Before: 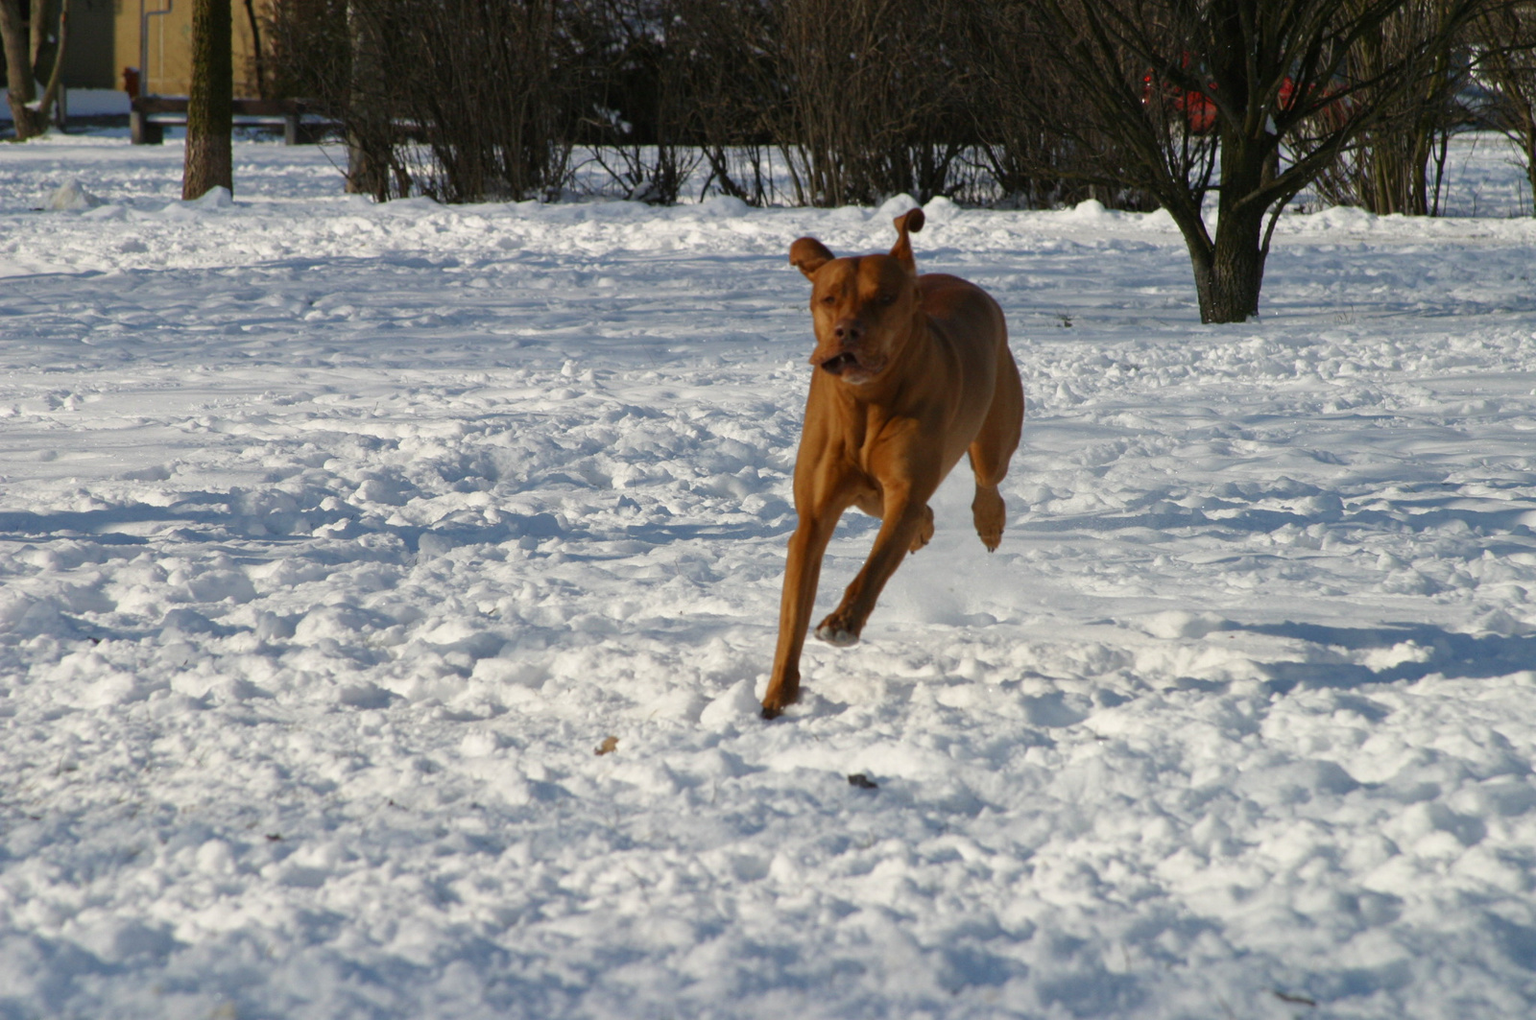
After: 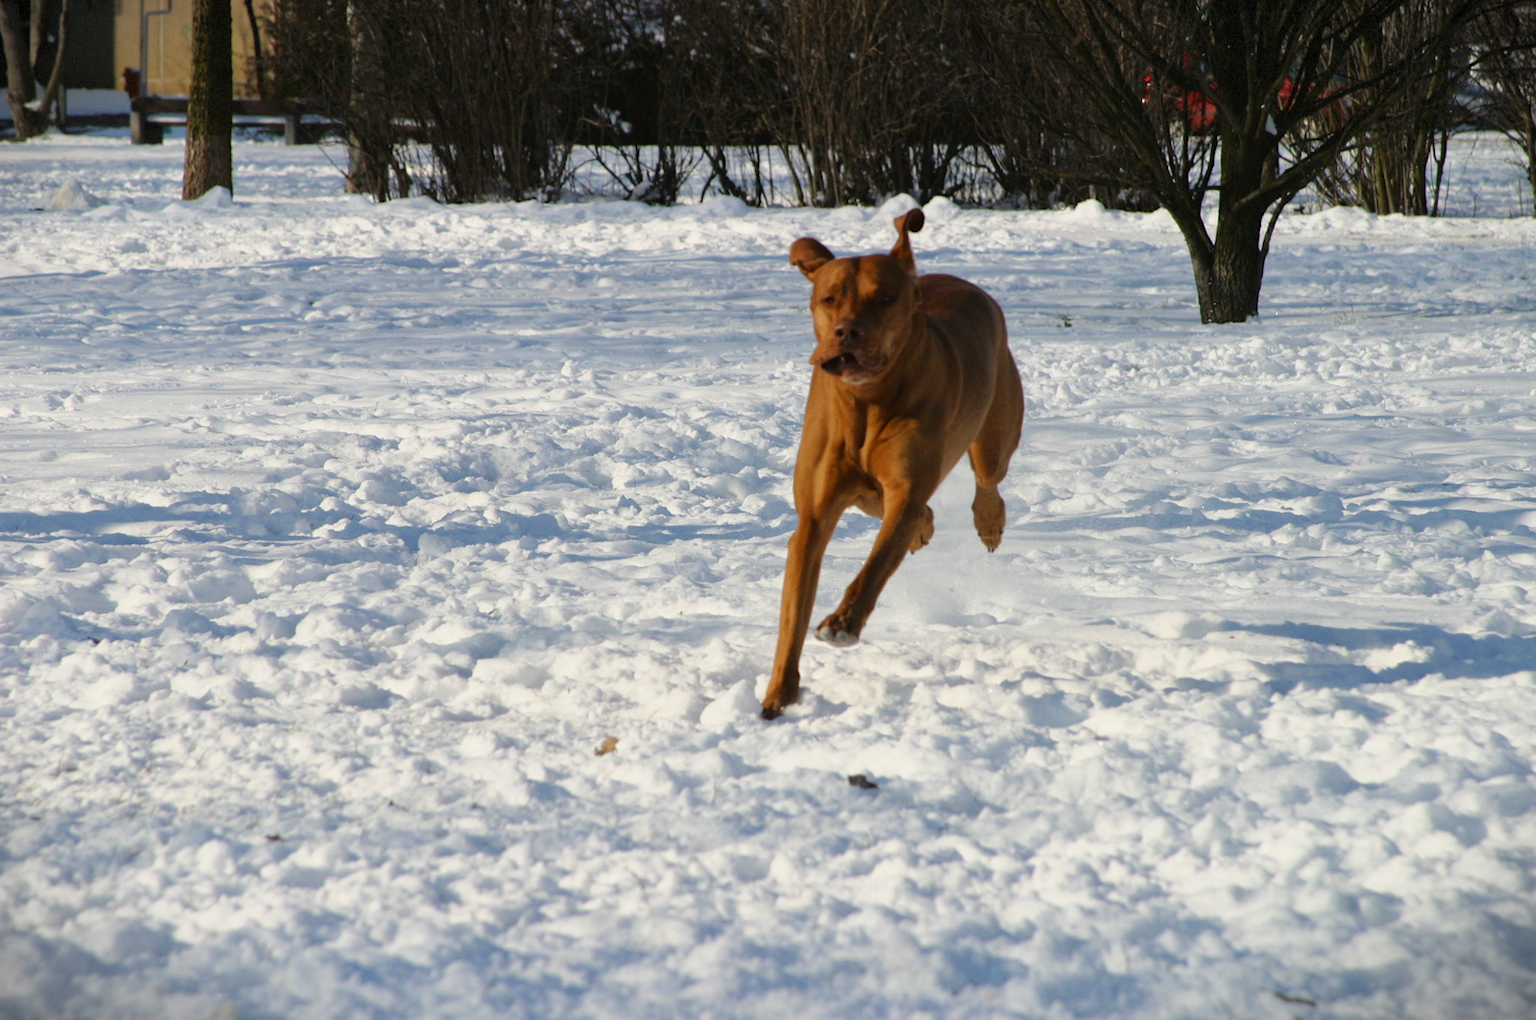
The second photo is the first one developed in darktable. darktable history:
tone equalizer: edges refinement/feathering 500, mask exposure compensation -1.57 EV, preserve details no
tone curve: curves: ch0 [(0, 0.021) (0.049, 0.044) (0.152, 0.14) (0.328, 0.377) (0.473, 0.543) (0.641, 0.705) (0.85, 0.894) (1, 0.969)]; ch1 [(0, 0) (0.302, 0.331) (0.433, 0.432) (0.472, 0.47) (0.502, 0.503) (0.527, 0.516) (0.564, 0.573) (0.614, 0.626) (0.677, 0.701) (0.859, 0.885) (1, 1)]; ch2 [(0, 0) (0.33, 0.301) (0.447, 0.44) (0.487, 0.496) (0.502, 0.516) (0.535, 0.563) (0.565, 0.597) (0.608, 0.641) (1, 1)], color space Lab, linked channels, preserve colors none
vignetting: fall-off start 100.81%, brightness -0.575, width/height ratio 1.325, dithering 8-bit output
